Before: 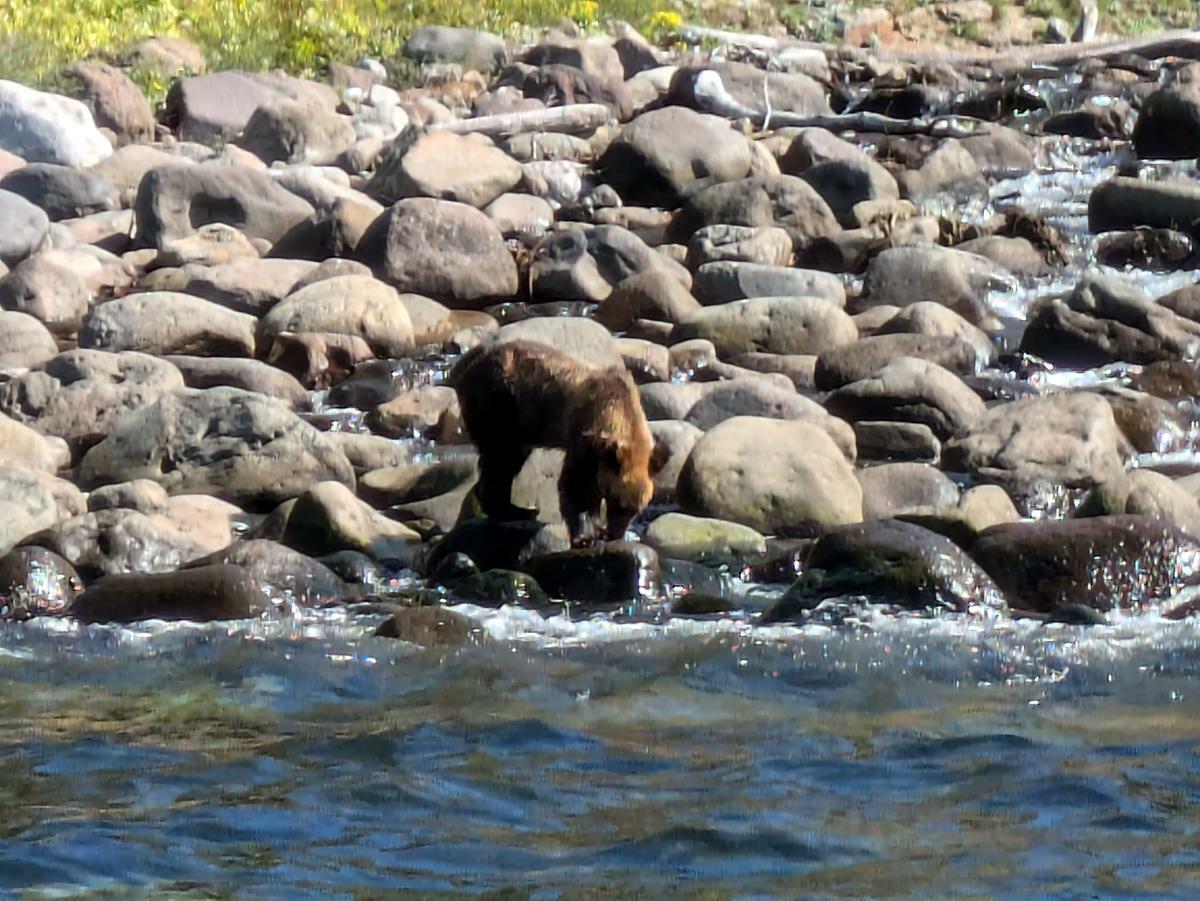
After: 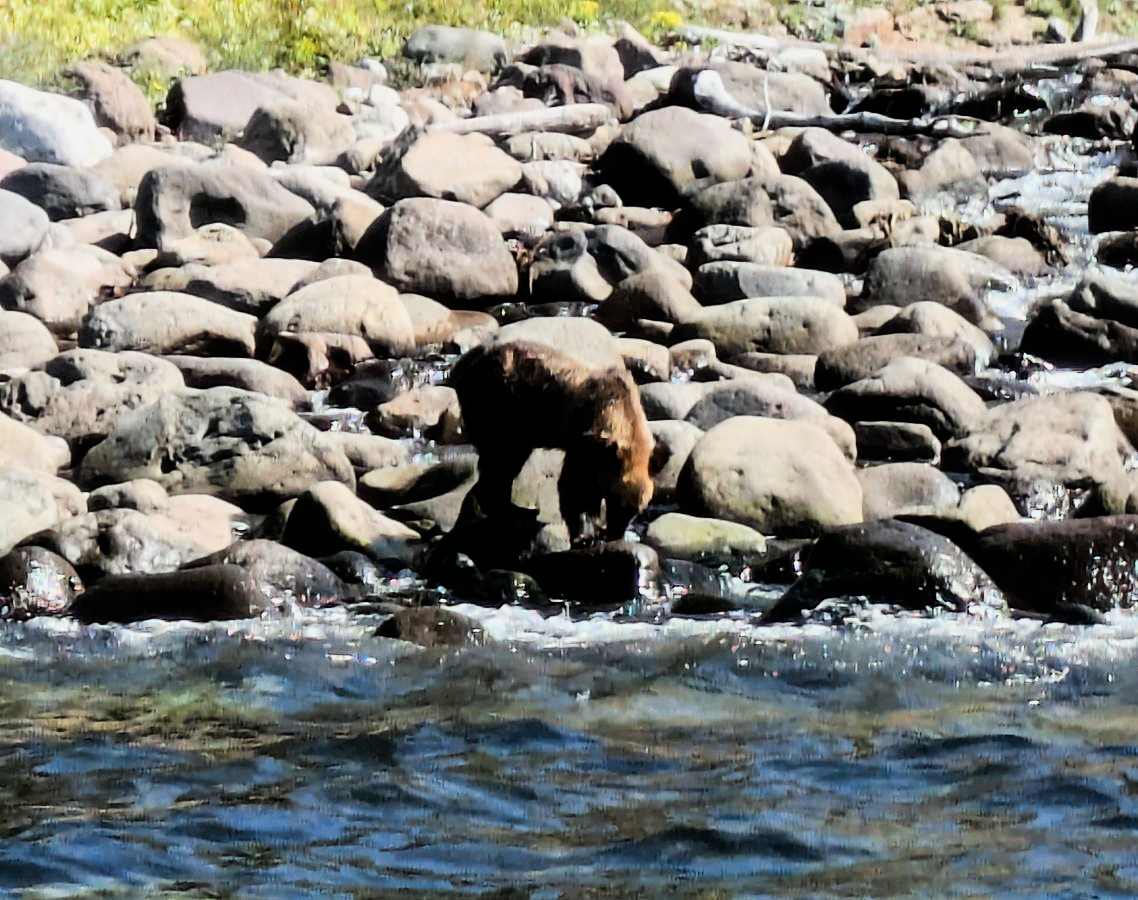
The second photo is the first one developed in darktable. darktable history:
tone equalizer: -8 EV -1.08 EV, -7 EV -1.01 EV, -6 EV -0.867 EV, -5 EV -0.578 EV, -3 EV 0.578 EV, -2 EV 0.867 EV, -1 EV 1.01 EV, +0 EV 1.08 EV, edges refinement/feathering 500, mask exposure compensation -1.57 EV, preserve details no
filmic rgb: black relative exposure -7.65 EV, white relative exposure 4.56 EV, hardness 3.61, contrast 1.05
crop and rotate: right 5.167%
